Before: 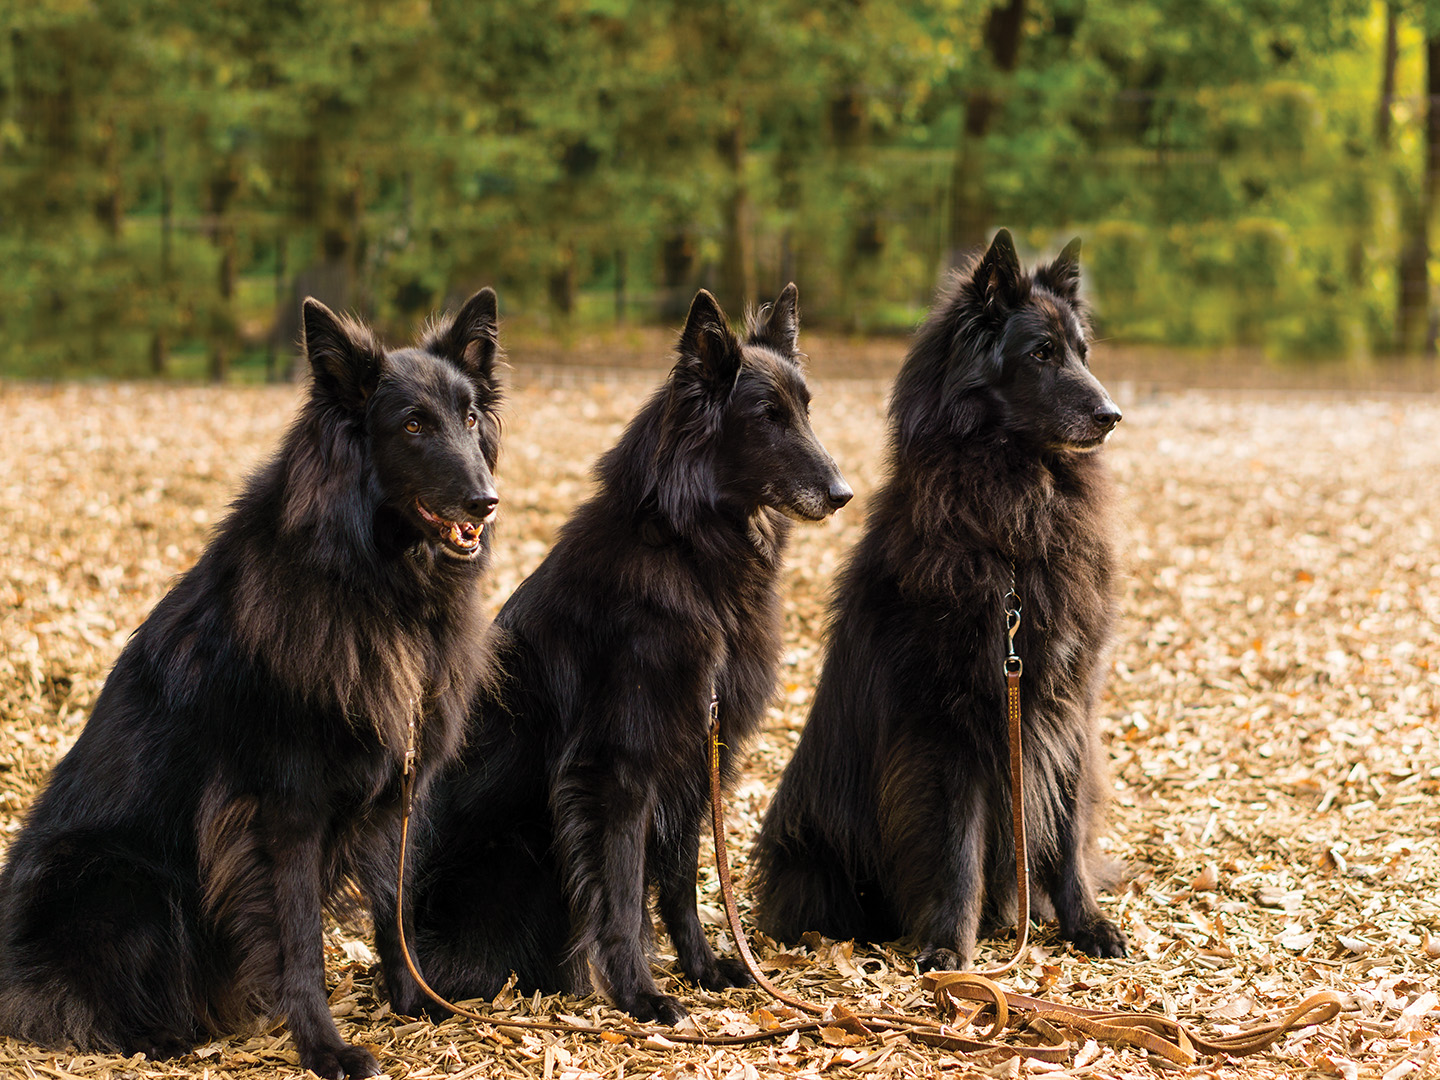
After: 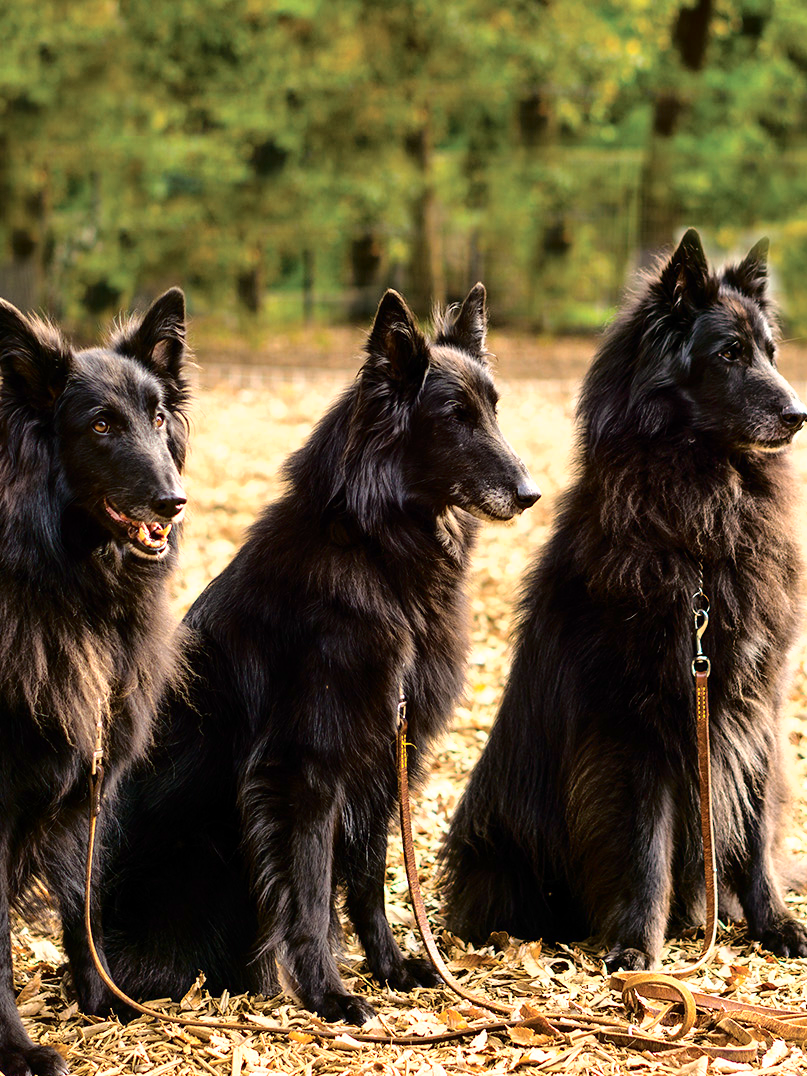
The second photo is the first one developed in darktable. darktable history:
exposure: exposure 0.722 EV, compensate highlight preservation false
crop: left 21.674%, right 22.086%
fill light: exposure -2 EV, width 8.6
